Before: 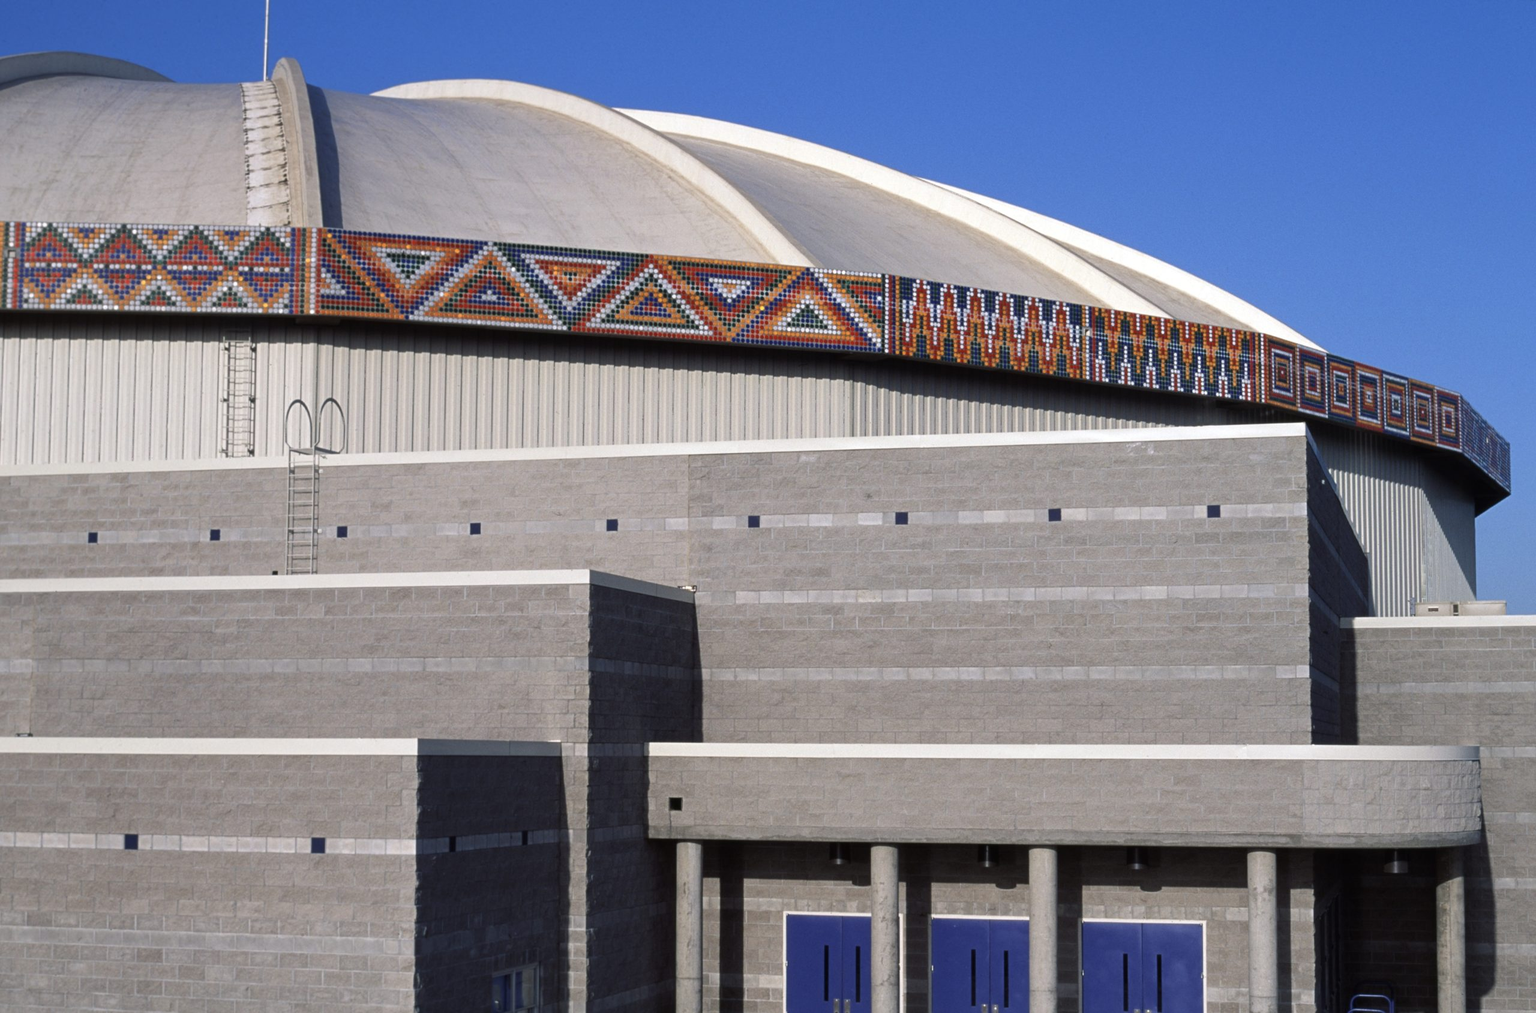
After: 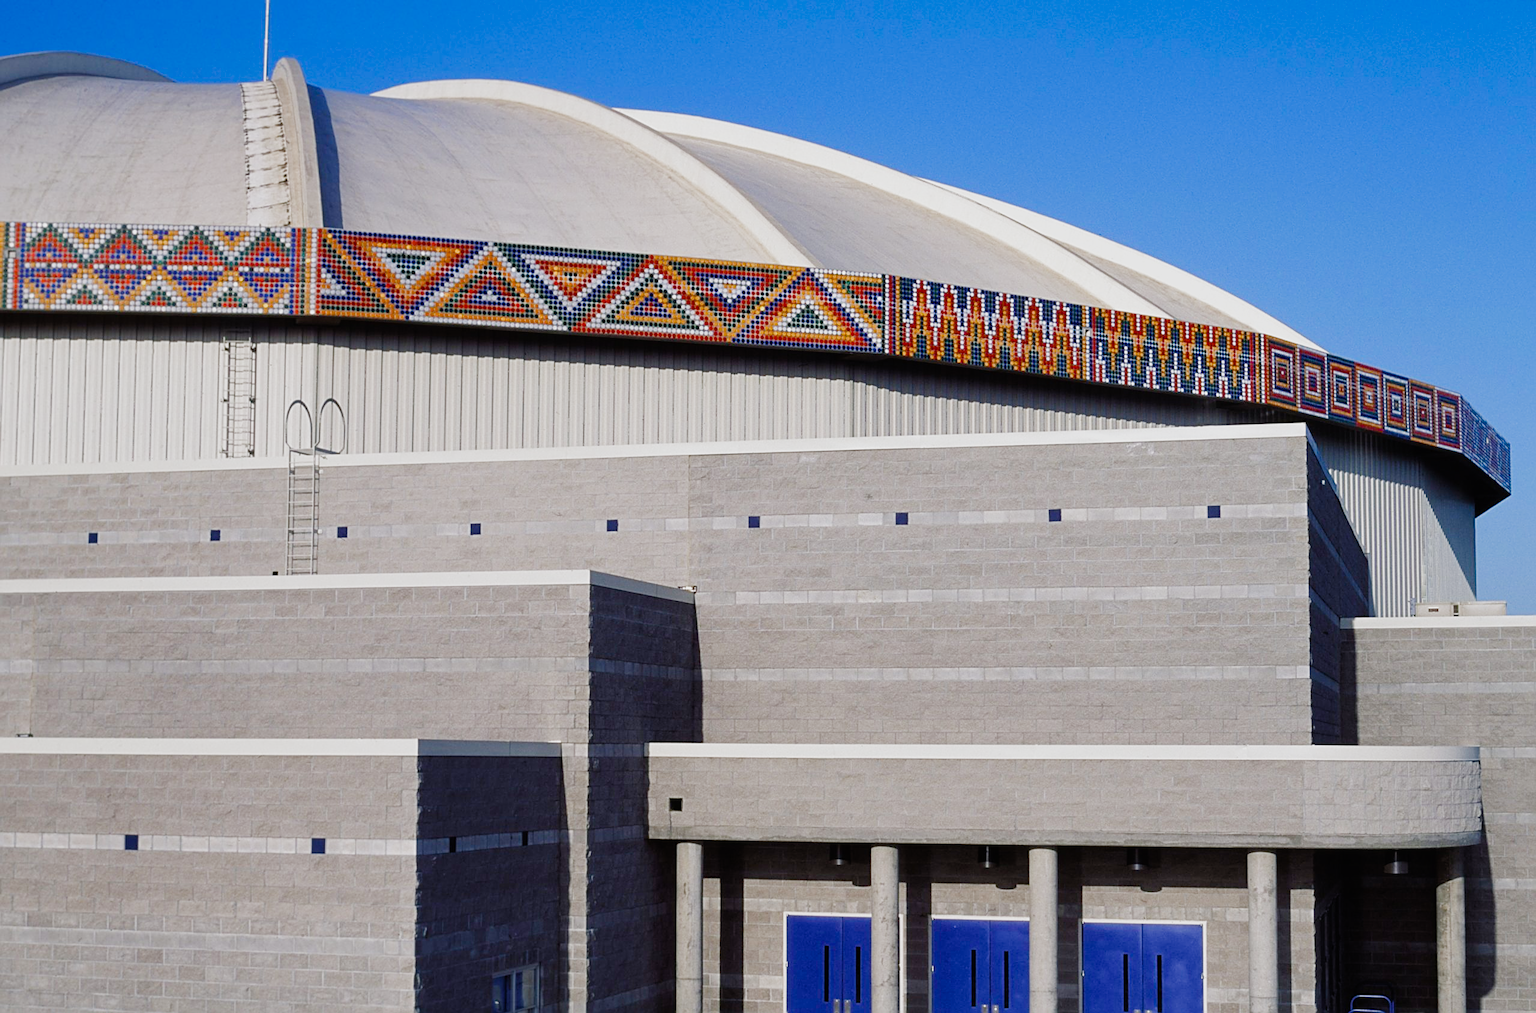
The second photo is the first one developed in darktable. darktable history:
sharpen: on, module defaults
color balance rgb: linear chroma grading › global chroma 24.454%, perceptual saturation grading › global saturation 20%, perceptual saturation grading › highlights -25.379%, perceptual saturation grading › shadows 24.213%, global vibrance 9.783%
filmic rgb: black relative exposure -7.65 EV, white relative exposure 4.56 EV, hardness 3.61, preserve chrominance no, color science v5 (2021)
exposure: black level correction -0.002, exposure 0.539 EV, compensate exposure bias true, compensate highlight preservation false
